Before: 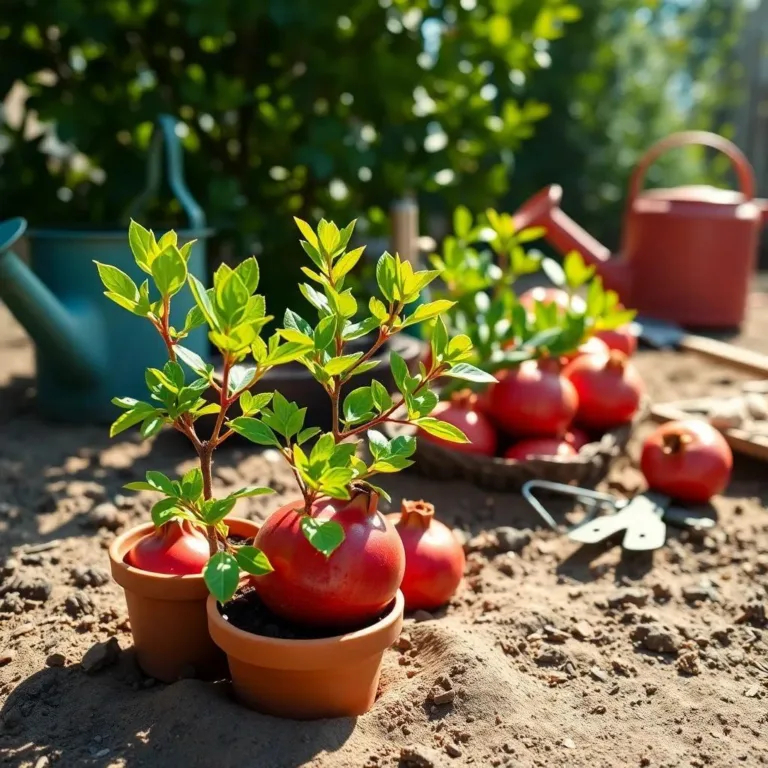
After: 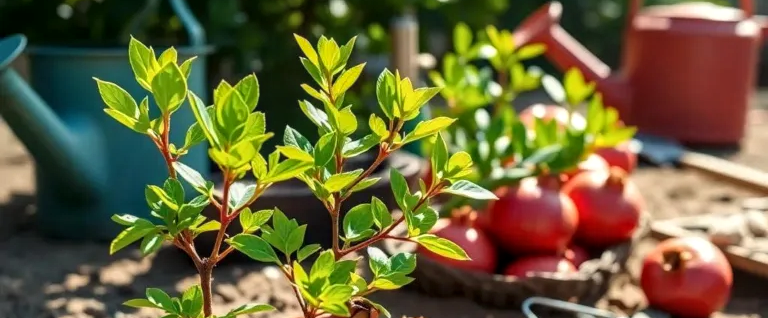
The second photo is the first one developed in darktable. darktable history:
local contrast: on, module defaults
crop and rotate: top 23.833%, bottom 34.733%
